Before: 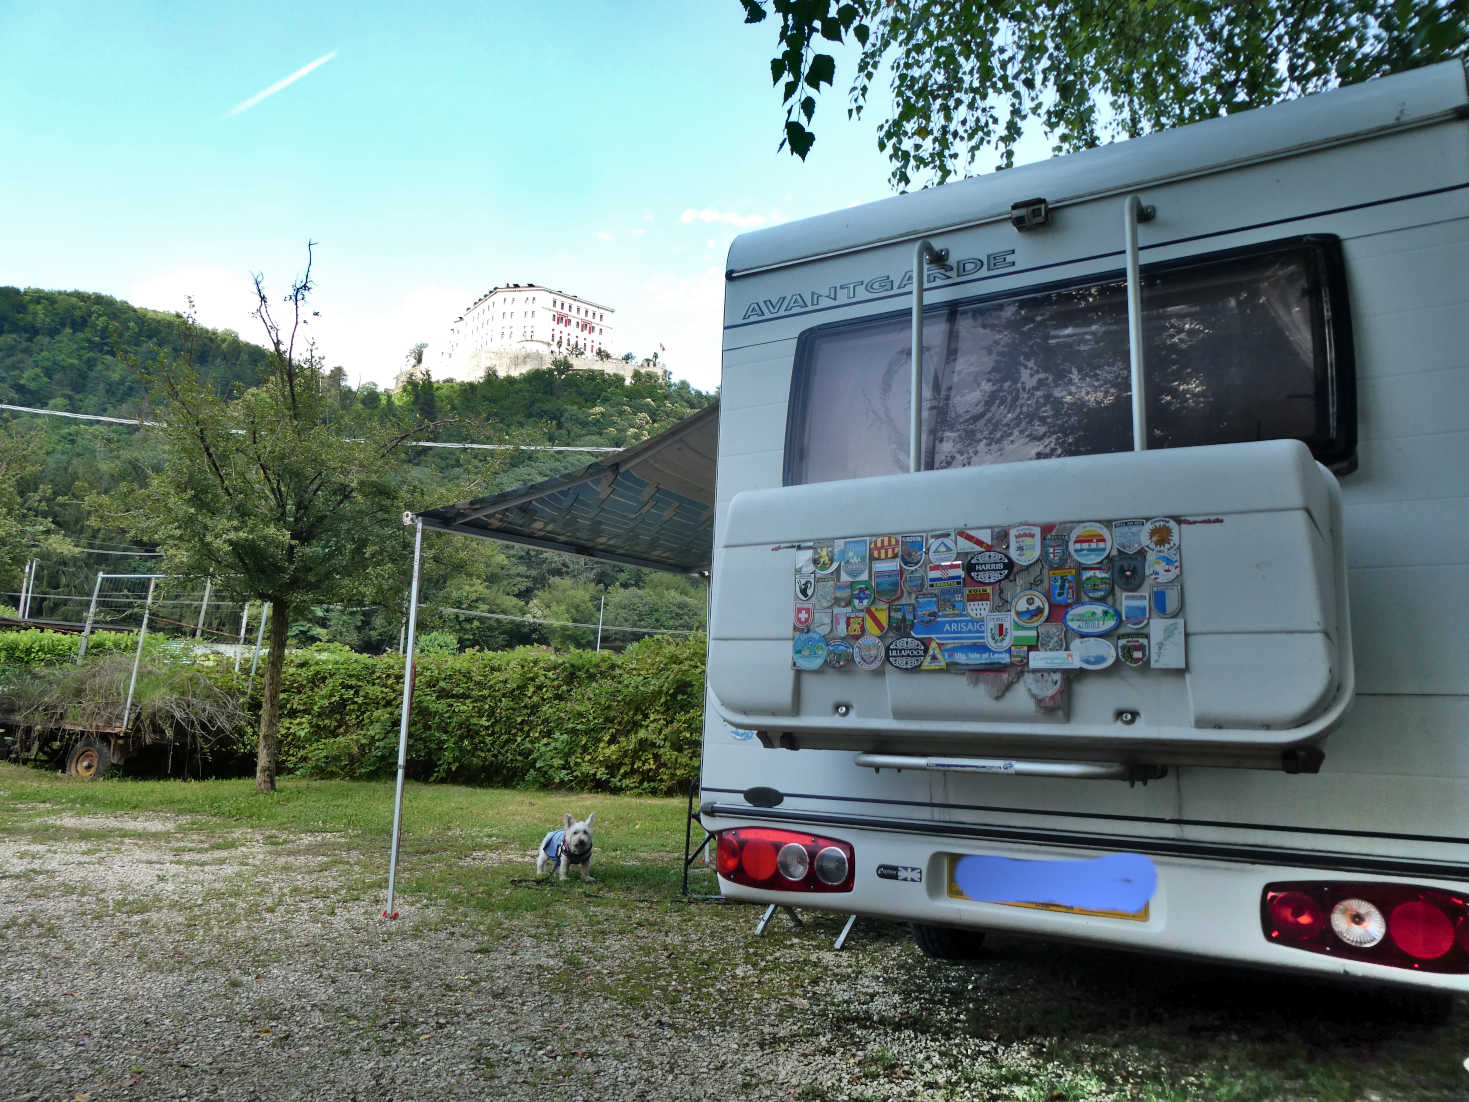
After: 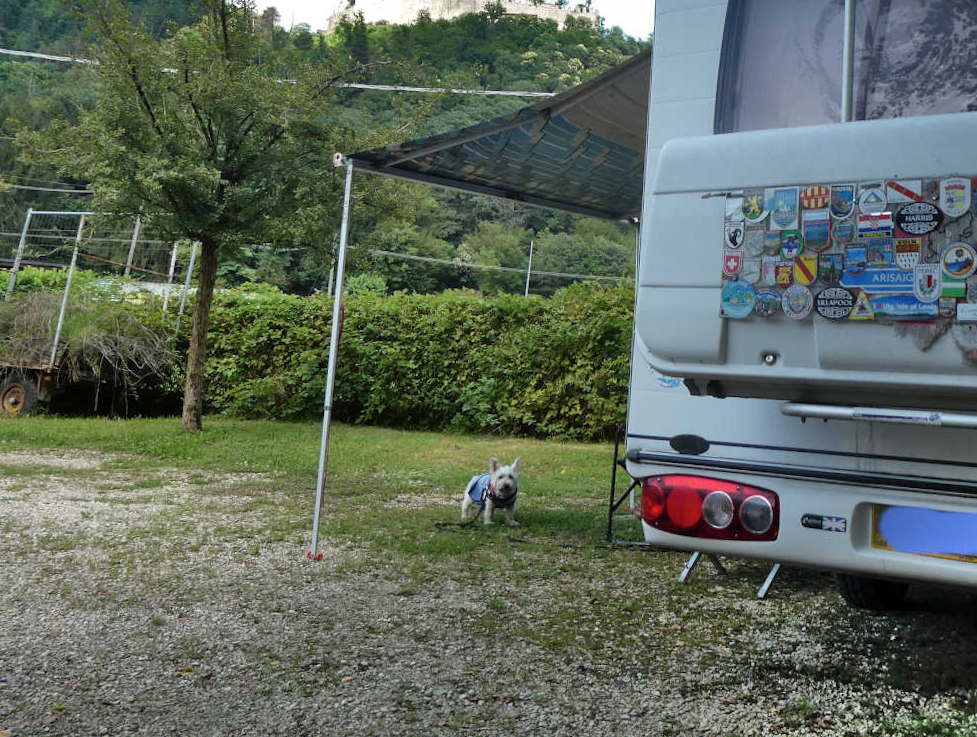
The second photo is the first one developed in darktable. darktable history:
crop and rotate: angle -0.953°, left 3.82%, top 31.644%, right 28.162%
